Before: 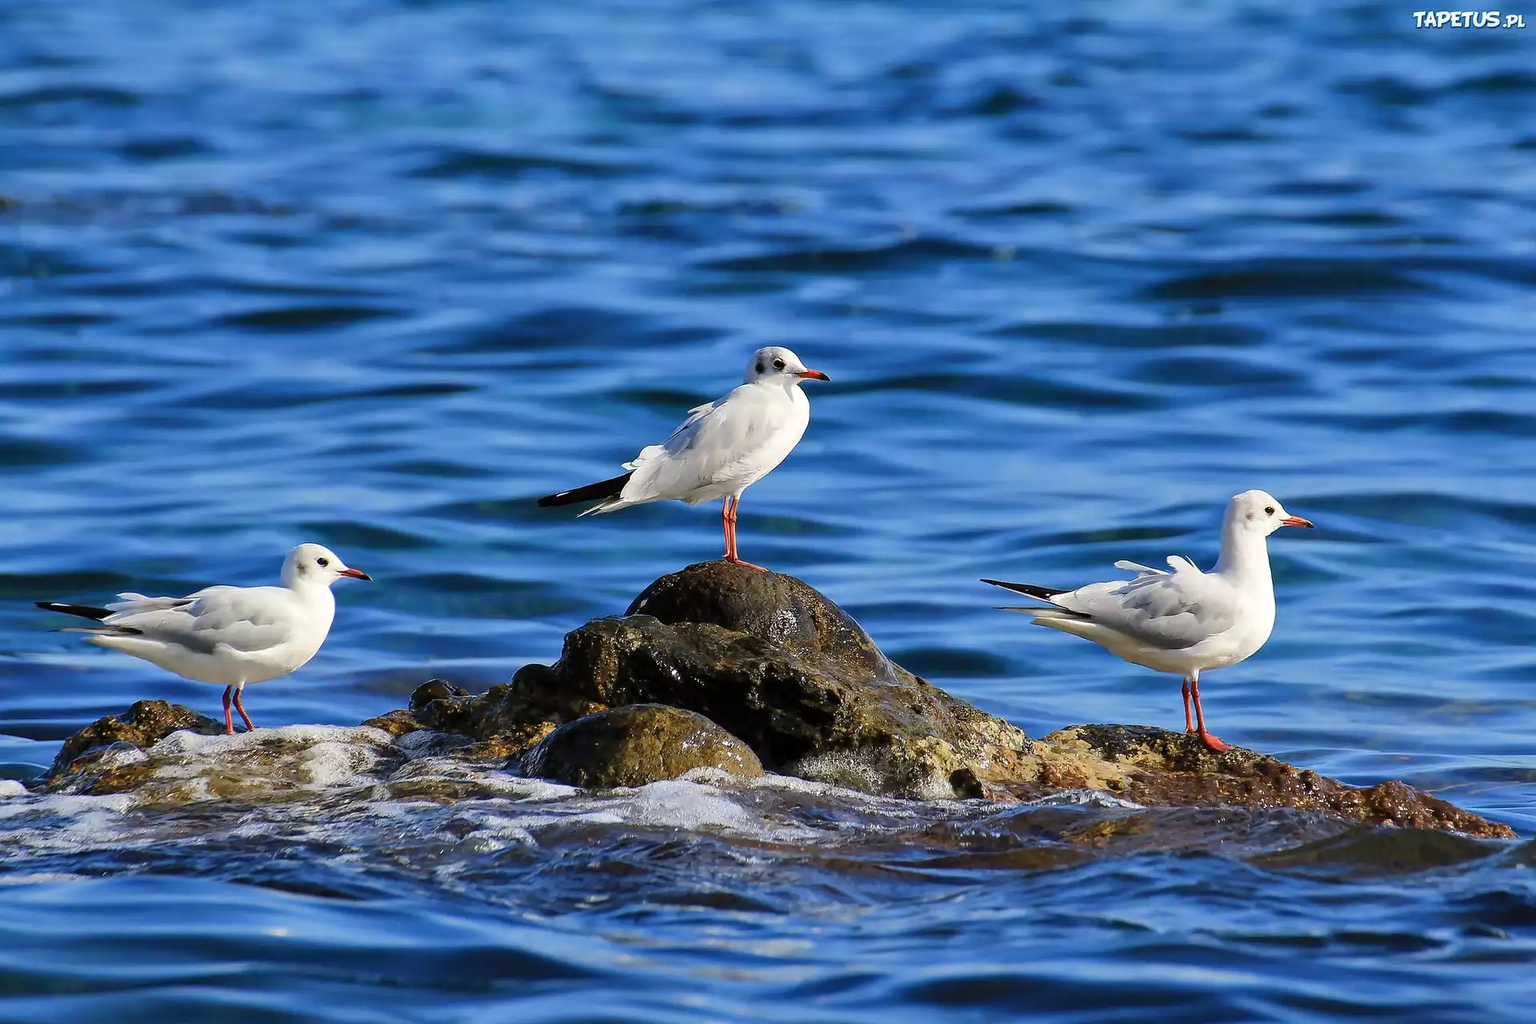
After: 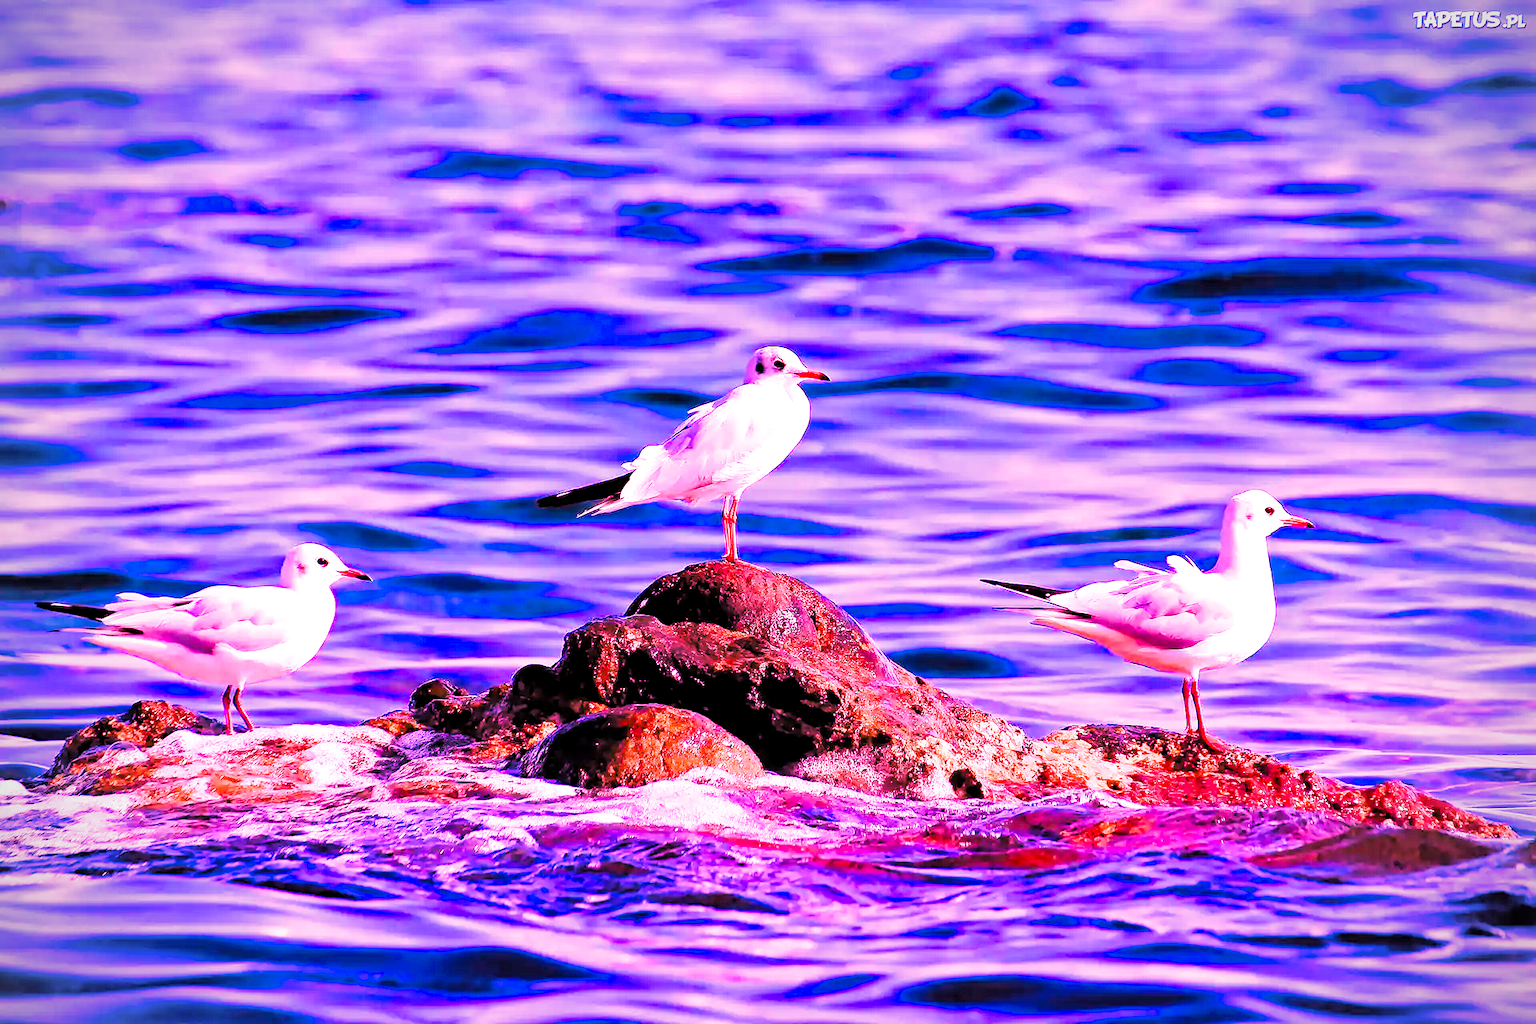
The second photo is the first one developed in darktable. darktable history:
raw chromatic aberrations: on, module defaults
color balance rgb: perceptual saturation grading › global saturation 25%, perceptual brilliance grading › mid-tones 10%, perceptual brilliance grading › shadows 15%, global vibrance 20%
exposure: black level correction -0.002, exposure 0.54 EV, compensate highlight preservation false
filmic: grey point source 18, black point source -8.65, white point source 2.45, grey point target 18, white point target 100, output power 2.2, latitude stops 2, contrast 1.5, saturation 100, global saturation 100
filmic rgb: black relative exposure -7.65 EV, white relative exposure 4.56 EV, hardness 3.61
haze removal: strength 0.29, distance 0.25, compatibility mode true, adaptive false
highlight reconstruction: method reconstruct color, iterations 1, diameter of reconstruction 64 px
hot pixels: on, module defaults
lens correction: scale 1.01, crop 1, focal 85, aperture 2.8, distance 10.02, camera "Canon EOS RP", lens "Canon RF 85mm F2 MACRO IS STM"
raw denoise: x [[0, 0.25, 0.5, 0.75, 1] ×4]
tone equalizer: on, module defaults
vibrance: on, module defaults
vignetting: fall-off radius 60.92%
white balance: red 2.04, blue 1.628
local contrast: mode bilateral grid, contrast 20, coarseness 50, detail 120%, midtone range 0.2
contrast brightness saturation: saturation -0.05
levels: mode automatic, black 0.023%, white 99.97%, levels [0.062, 0.494, 0.925]
velvia: strength 15% | blend: blend mode lighten, opacity 100%; mask: uniform (no mask)
